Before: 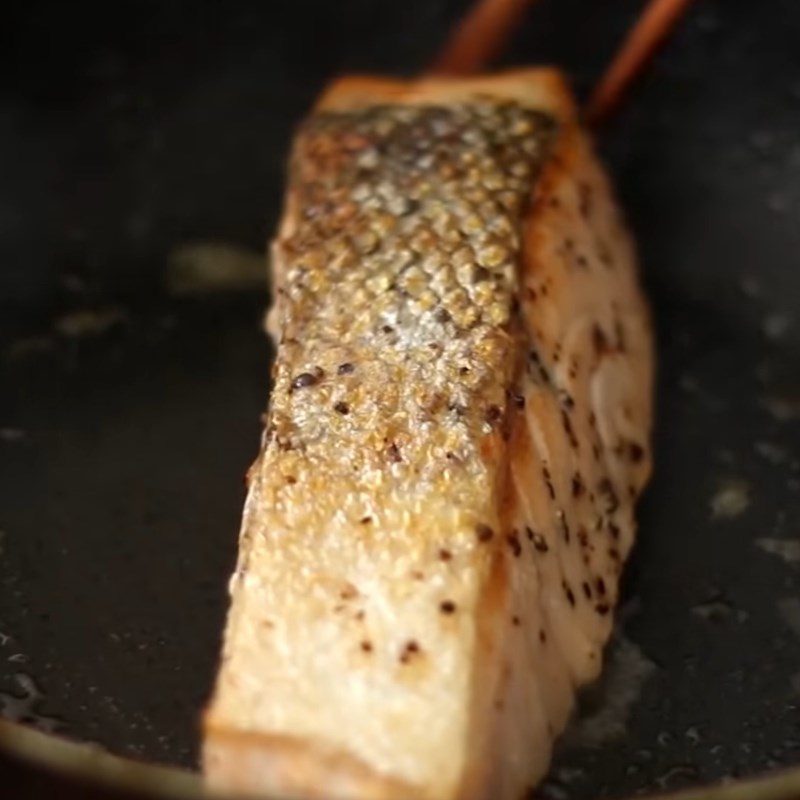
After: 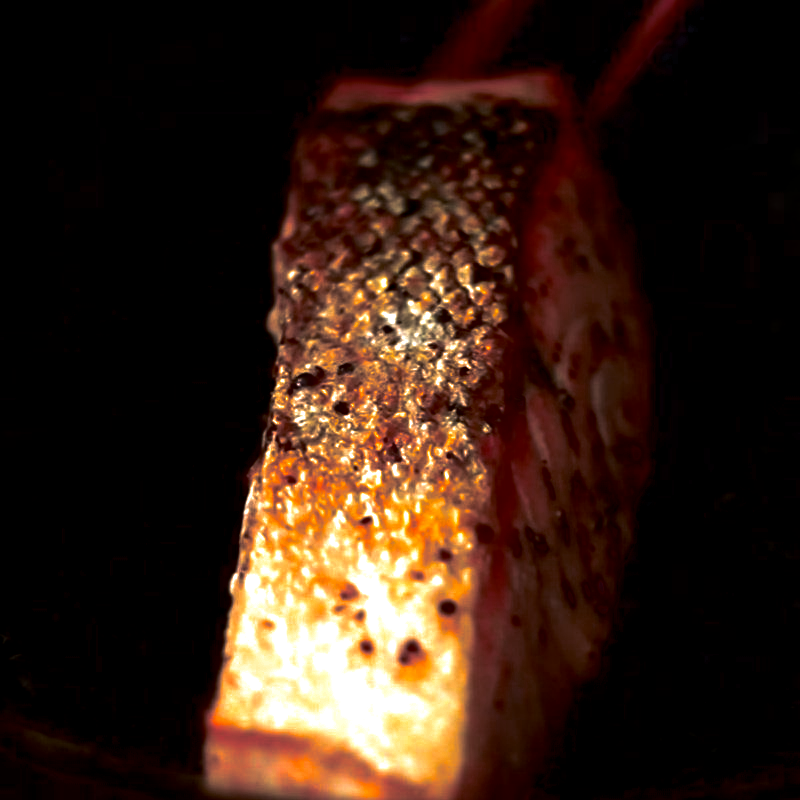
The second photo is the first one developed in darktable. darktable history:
exposure: black level correction 0.005, exposure 0.417 EV, compensate highlight preservation false
split-toning: shadows › hue 43.2°, shadows › saturation 0, highlights › hue 50.4°, highlights › saturation 1
contrast brightness saturation: brightness -1, saturation 1
color zones: curves: ch1 [(0.309, 0.524) (0.41, 0.329) (0.508, 0.509)]; ch2 [(0.25, 0.457) (0.75, 0.5)]
